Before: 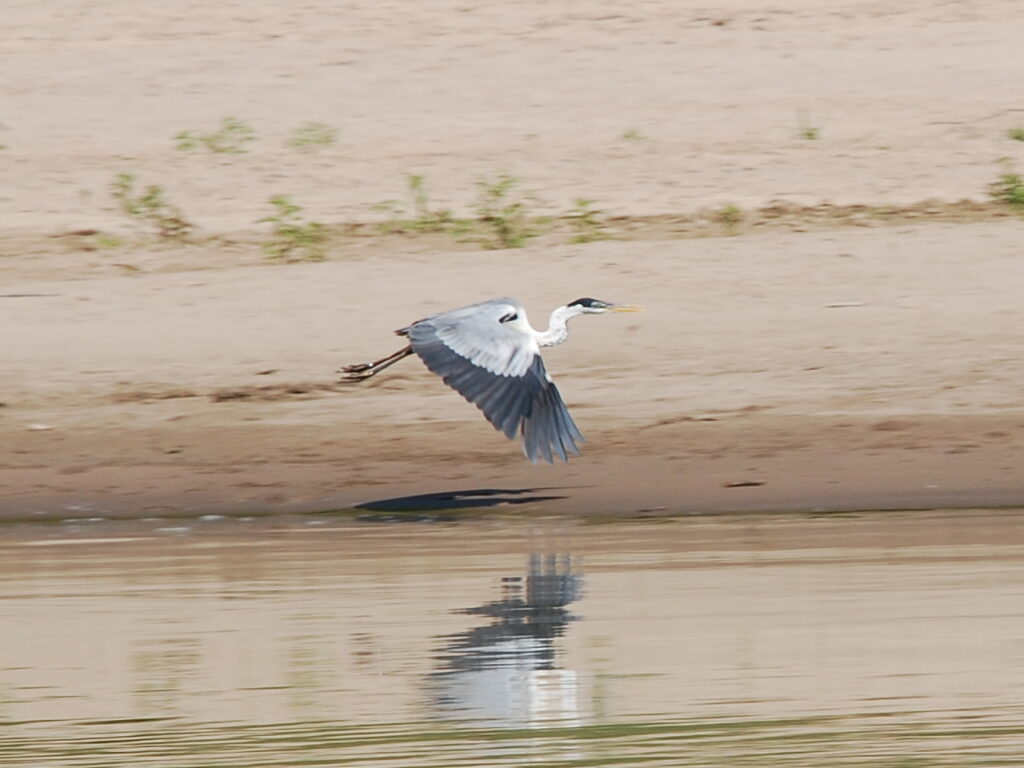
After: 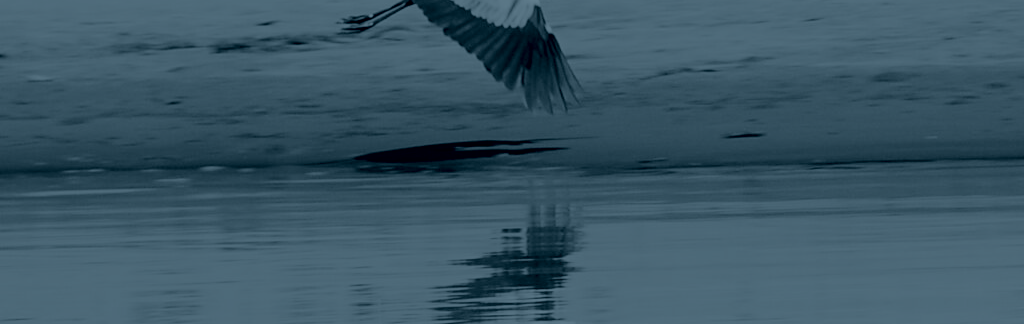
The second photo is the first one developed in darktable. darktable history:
crop: top 45.551%, bottom 12.262%
filmic rgb: black relative exposure -5 EV, hardness 2.88, contrast 1.4, highlights saturation mix -30%
exposure: exposure 0.197 EV, compensate highlight preservation false
colorize: hue 194.4°, saturation 29%, source mix 61.75%, lightness 3.98%, version 1
color correction: highlights a* 19.5, highlights b* -11.53, saturation 1.69
